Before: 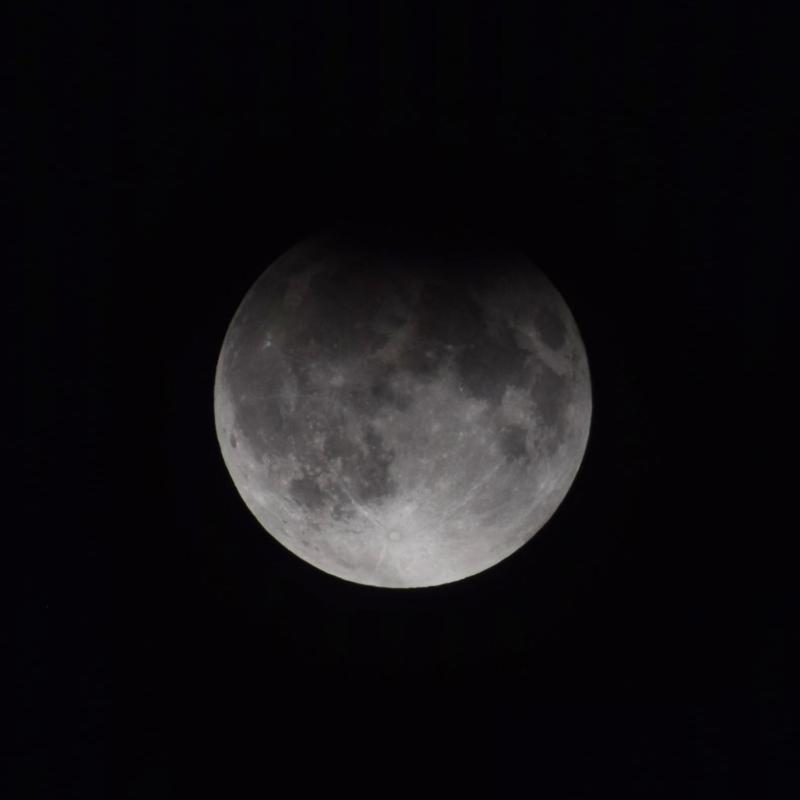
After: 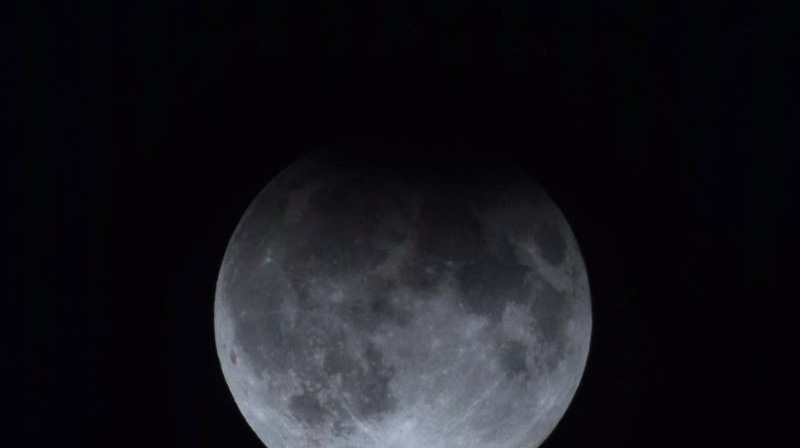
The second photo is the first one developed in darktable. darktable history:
crop and rotate: top 10.605%, bottom 33.274%
color calibration: x 0.37, y 0.382, temperature 4313.32 K
